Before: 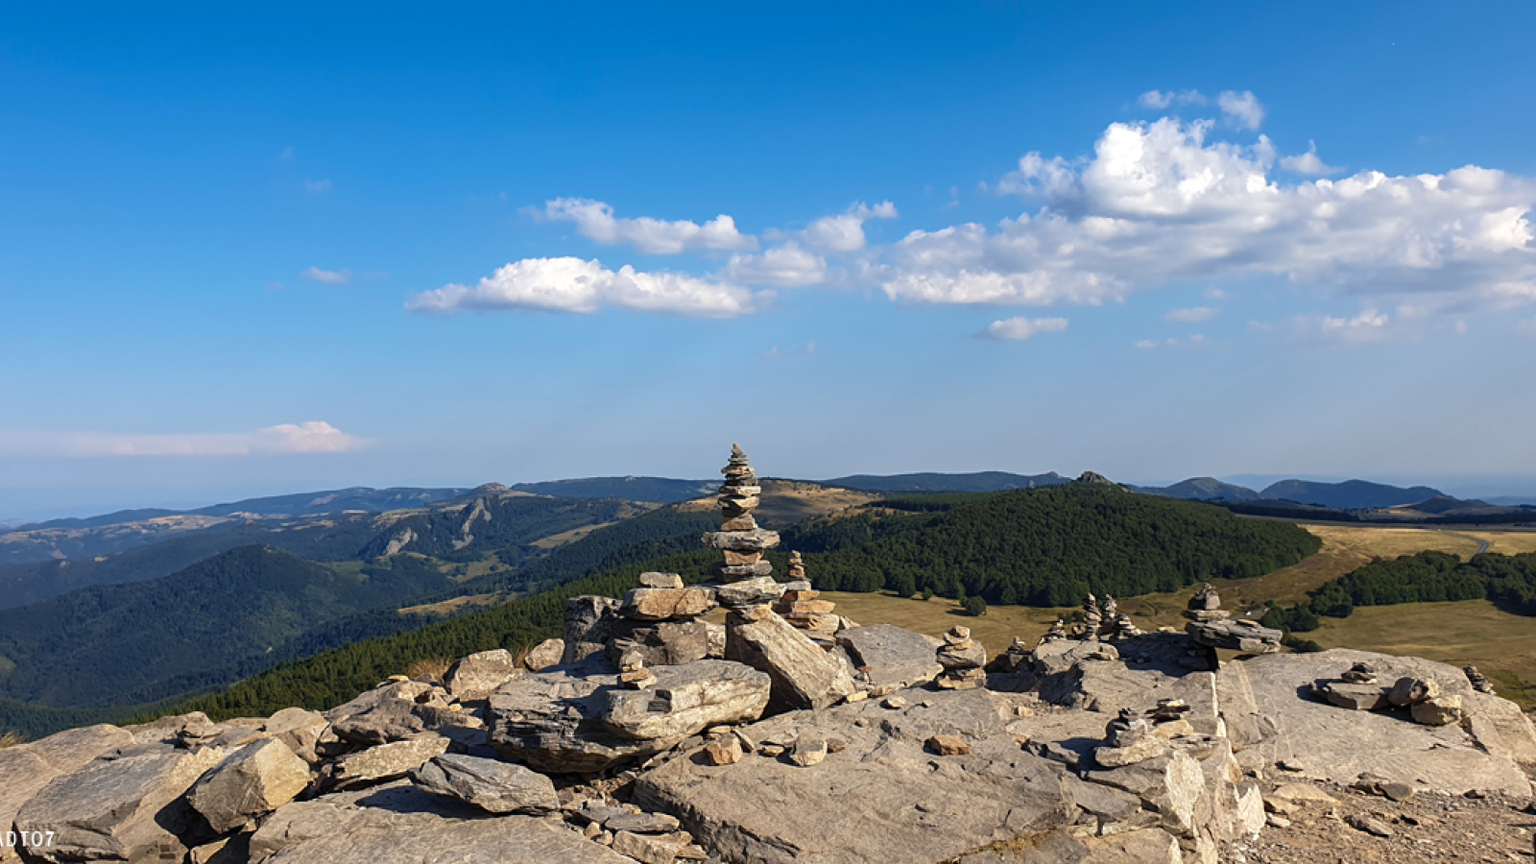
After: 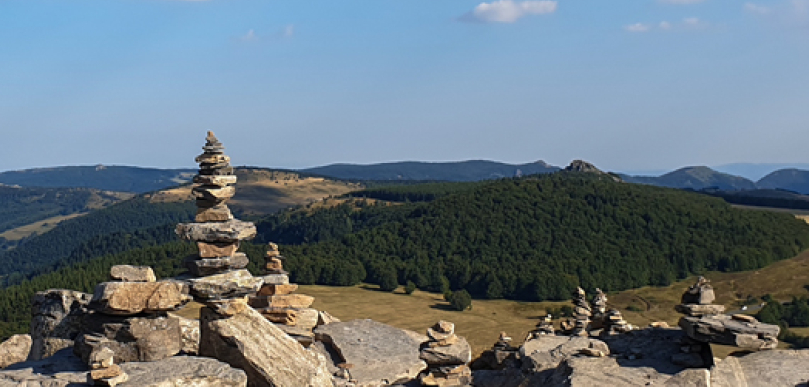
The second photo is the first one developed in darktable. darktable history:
crop: left 34.768%, top 36.809%, right 14.649%, bottom 20.099%
